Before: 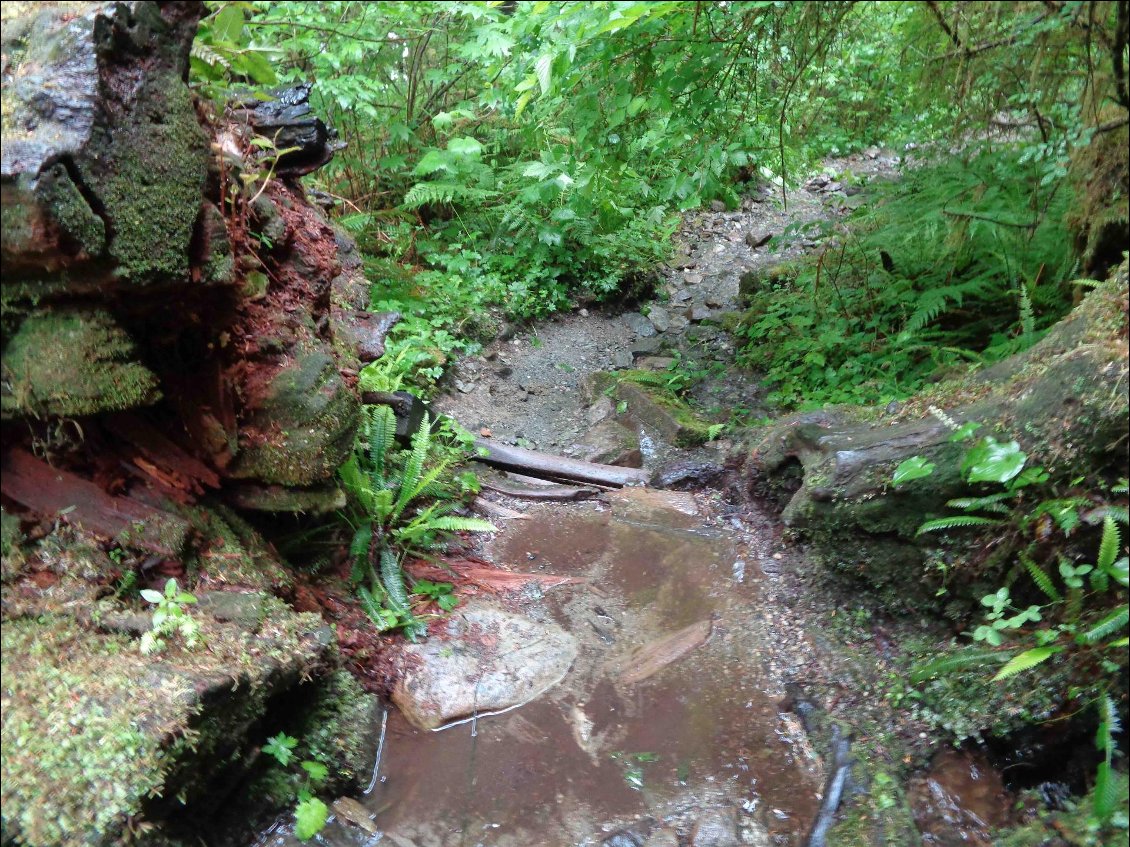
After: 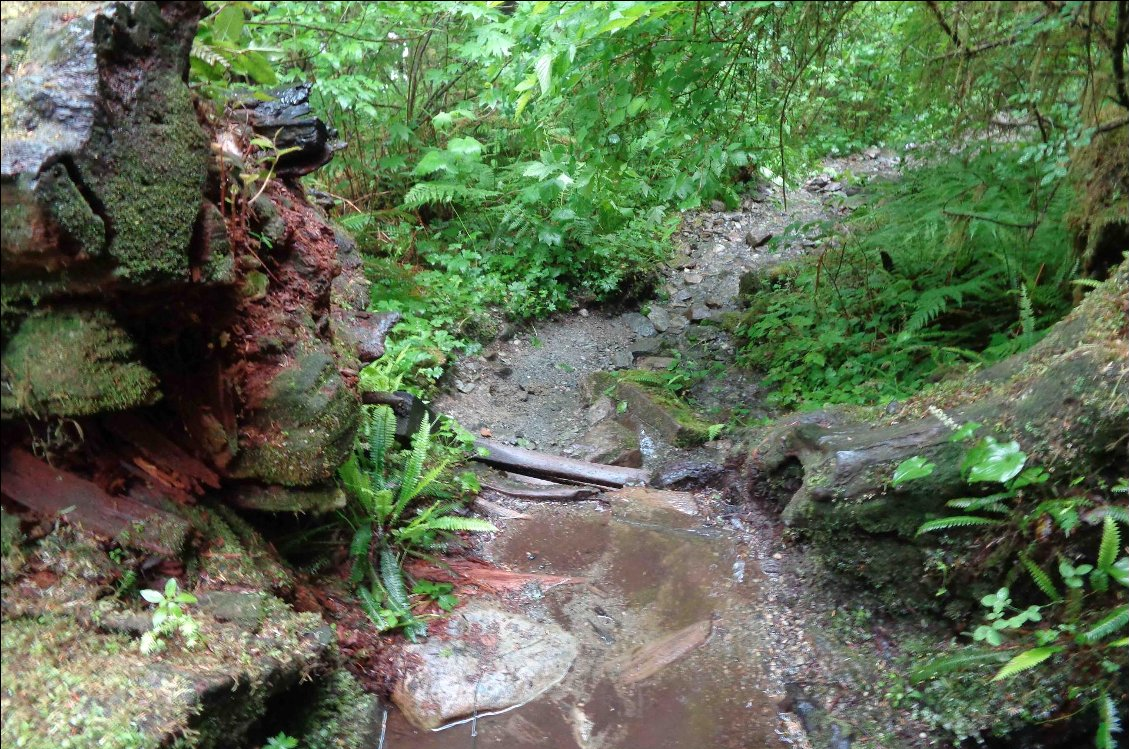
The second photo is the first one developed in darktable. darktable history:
crop and rotate: top 0%, bottom 11.49%
tone equalizer: on, module defaults
